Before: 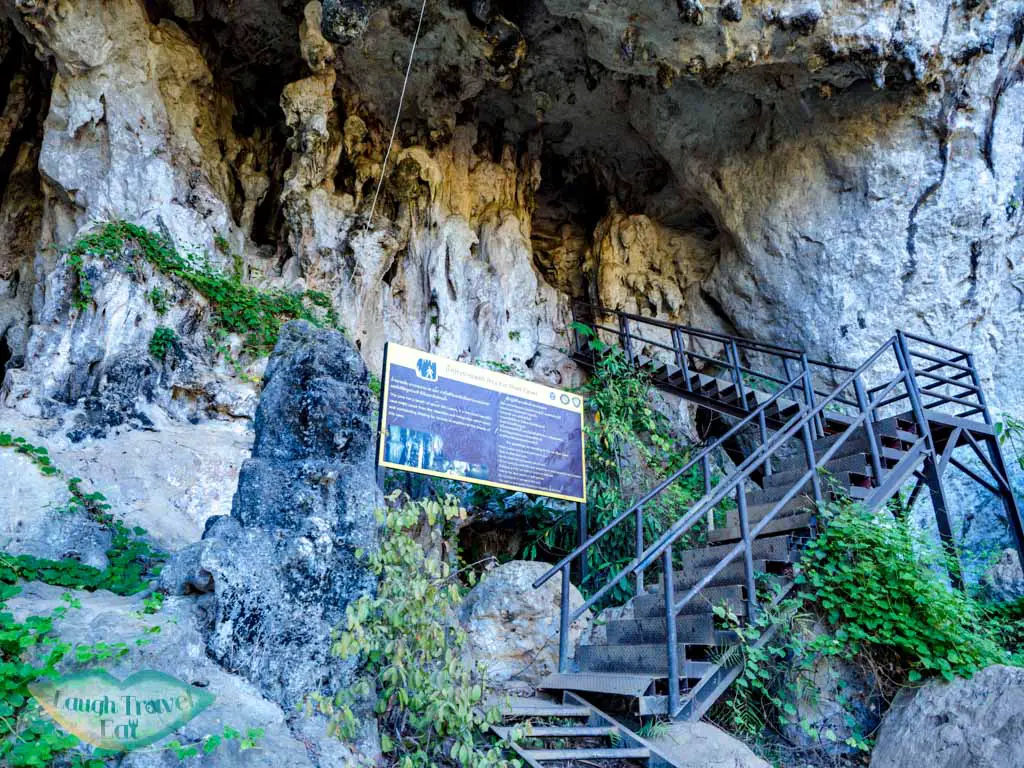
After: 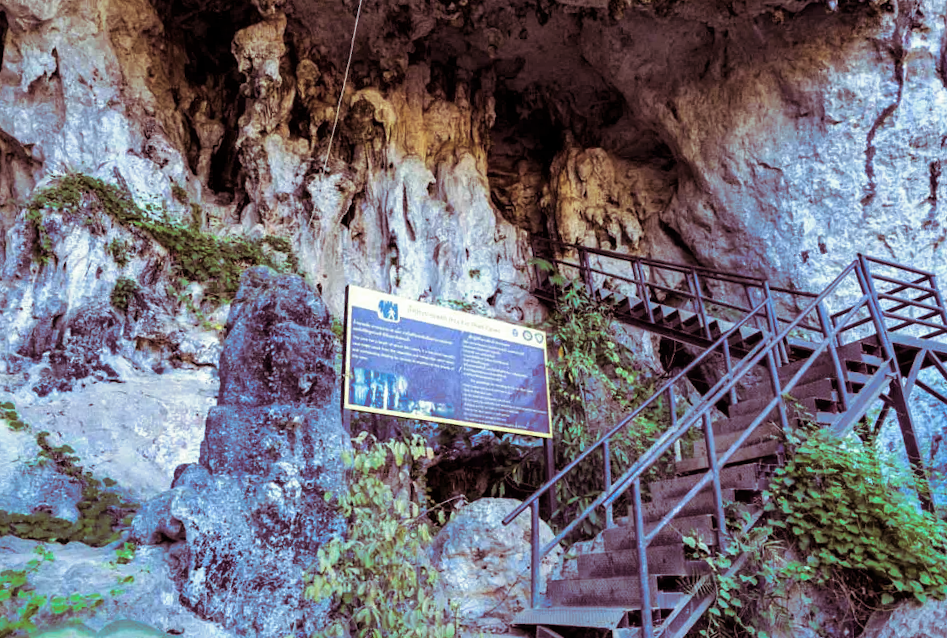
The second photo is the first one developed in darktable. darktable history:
split-toning: on, module defaults
crop: left 1.507%, top 6.147%, right 1.379%, bottom 6.637%
rotate and perspective: rotation -2.12°, lens shift (vertical) 0.009, lens shift (horizontal) -0.008, automatic cropping original format, crop left 0.036, crop right 0.964, crop top 0.05, crop bottom 0.959
